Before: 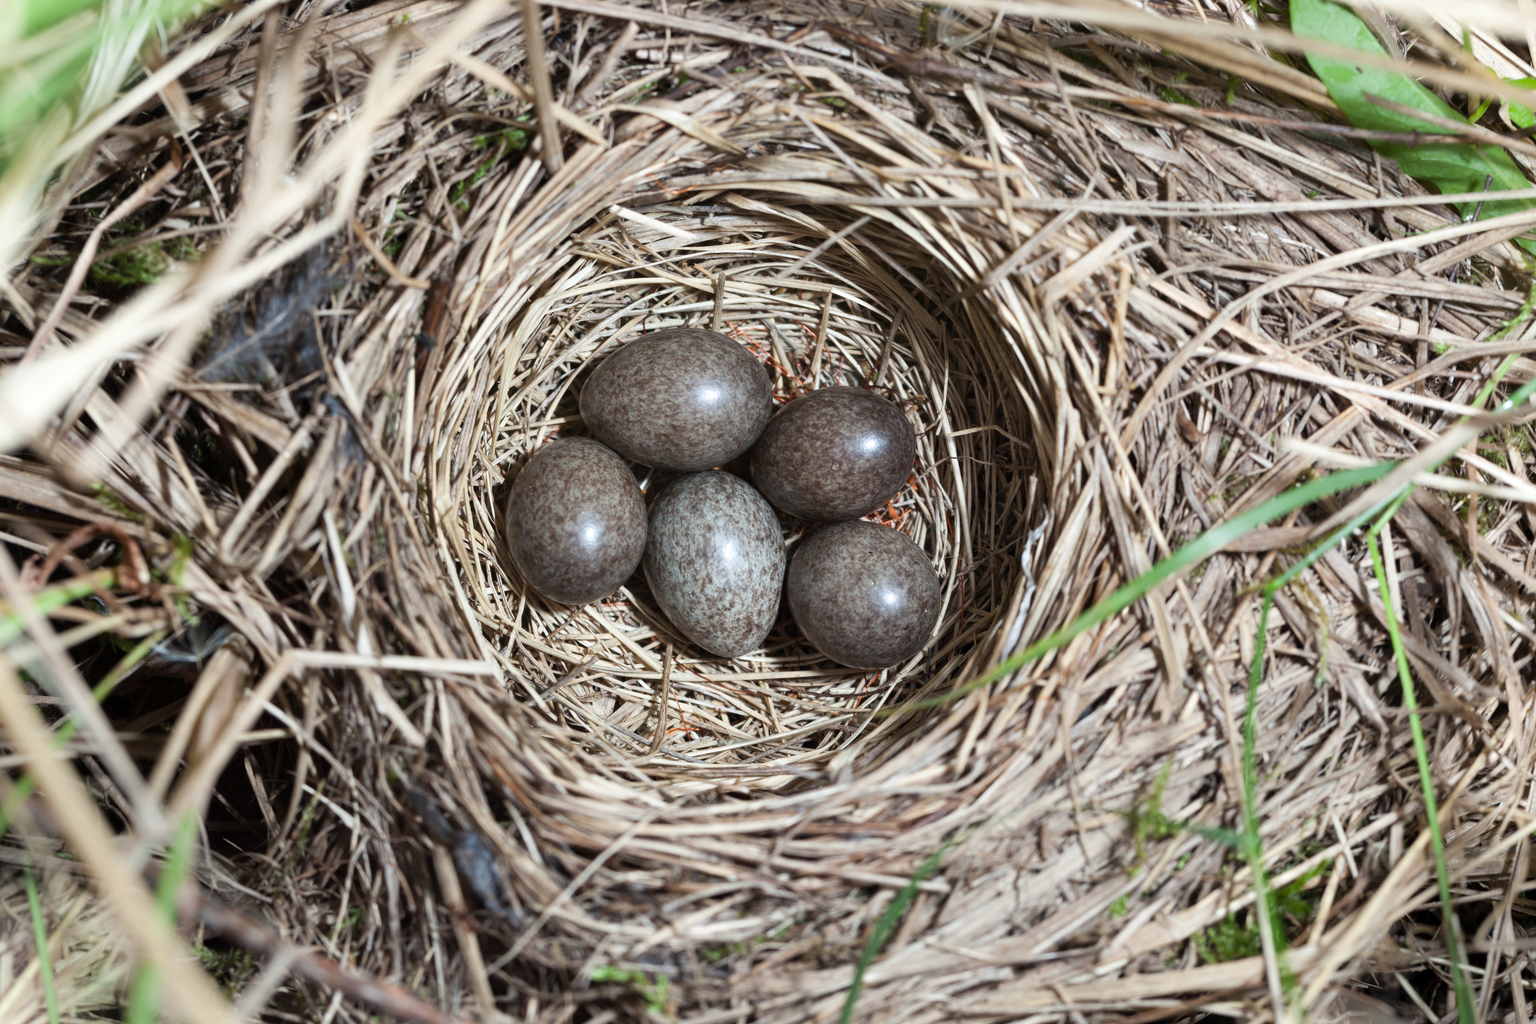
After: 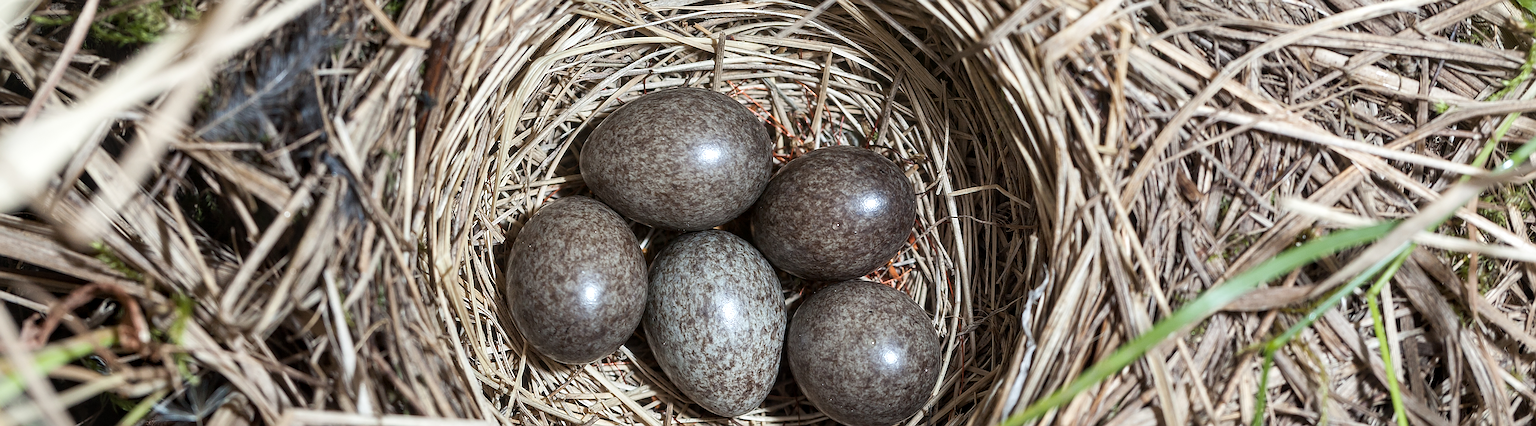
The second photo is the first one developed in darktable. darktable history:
color zones: curves: ch2 [(0, 0.5) (0.143, 0.5) (0.286, 0.489) (0.415, 0.421) (0.571, 0.5) (0.714, 0.5) (0.857, 0.5) (1, 0.5)]
local contrast: on, module defaults
crop and rotate: top 23.555%, bottom 34.761%
sharpen: amount 1.876
